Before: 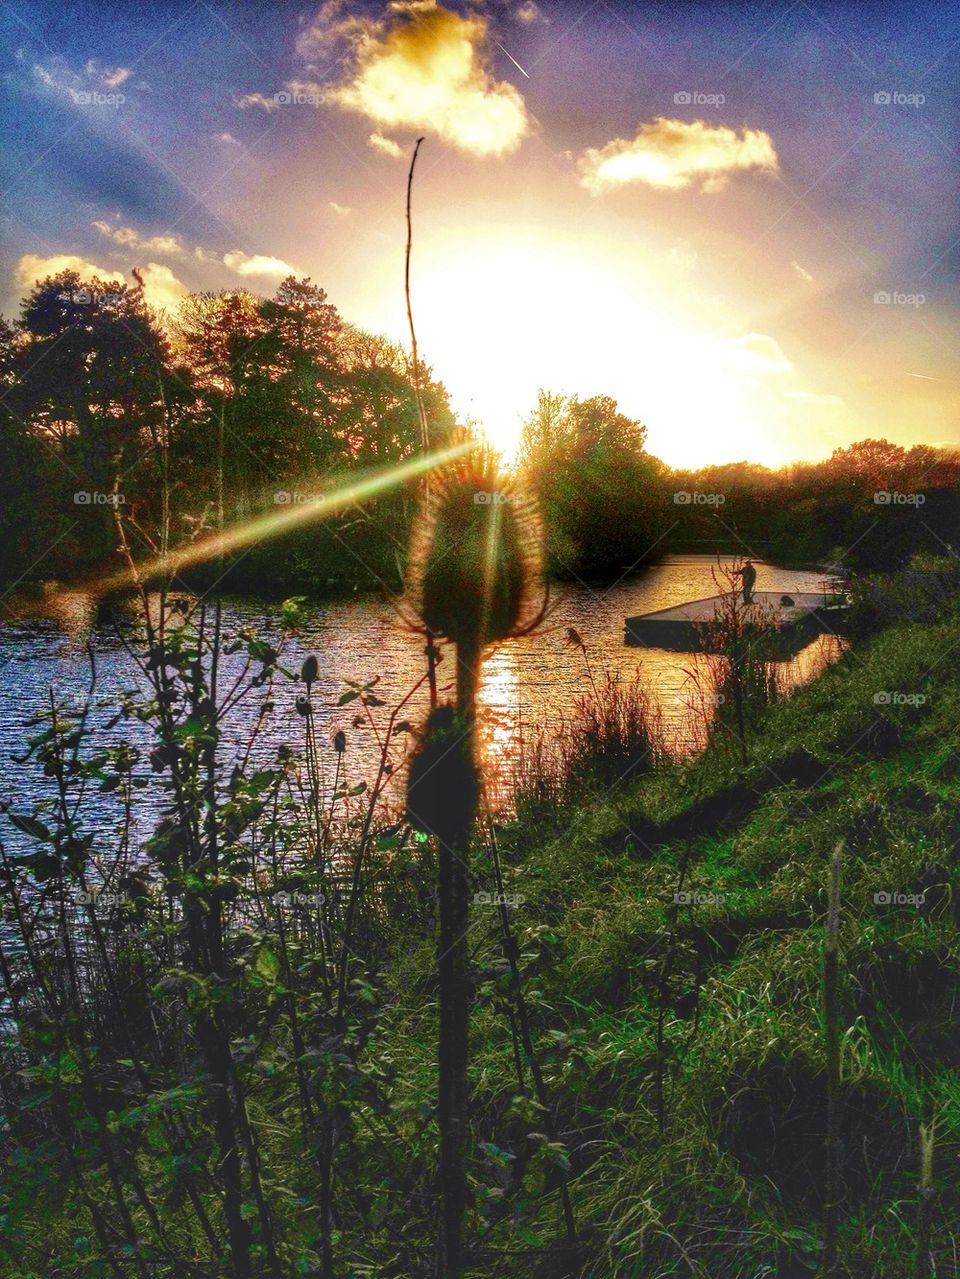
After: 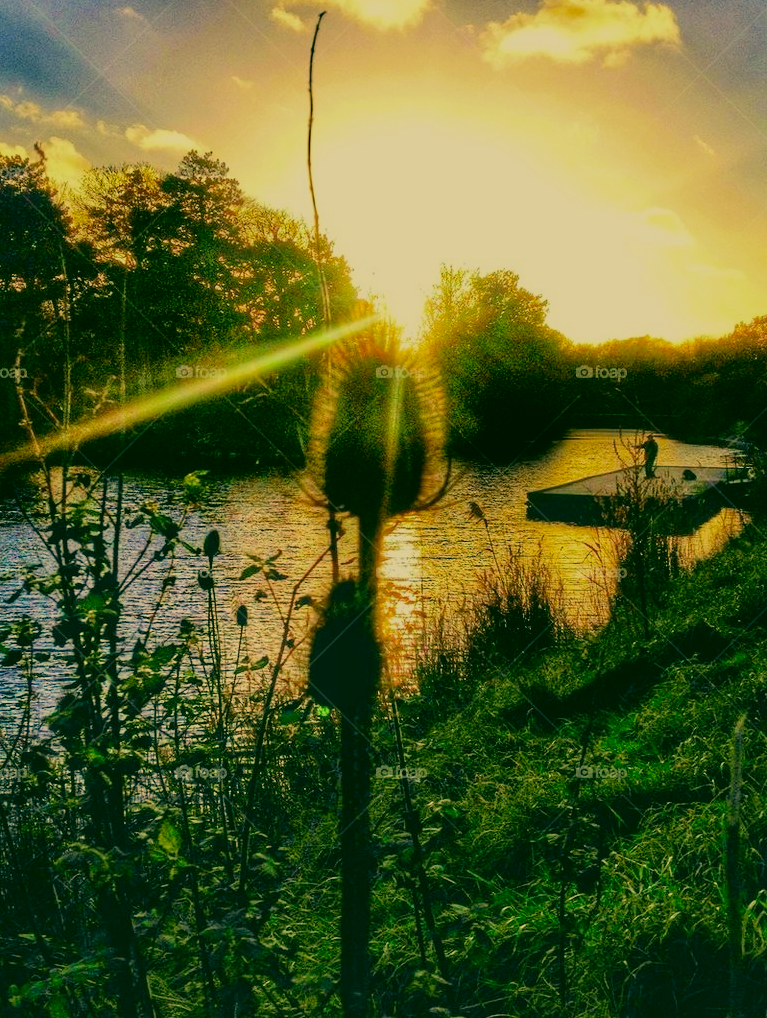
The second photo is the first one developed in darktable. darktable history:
color correction: highlights a* 5.68, highlights b* 33.59, shadows a* -26.64, shadows b* 3.85
crop and rotate: left 10.238%, top 9.922%, right 9.831%, bottom 10.425%
filmic rgb: black relative exposure -6.99 EV, white relative exposure 5.59 EV, hardness 2.86, color science v6 (2022)
